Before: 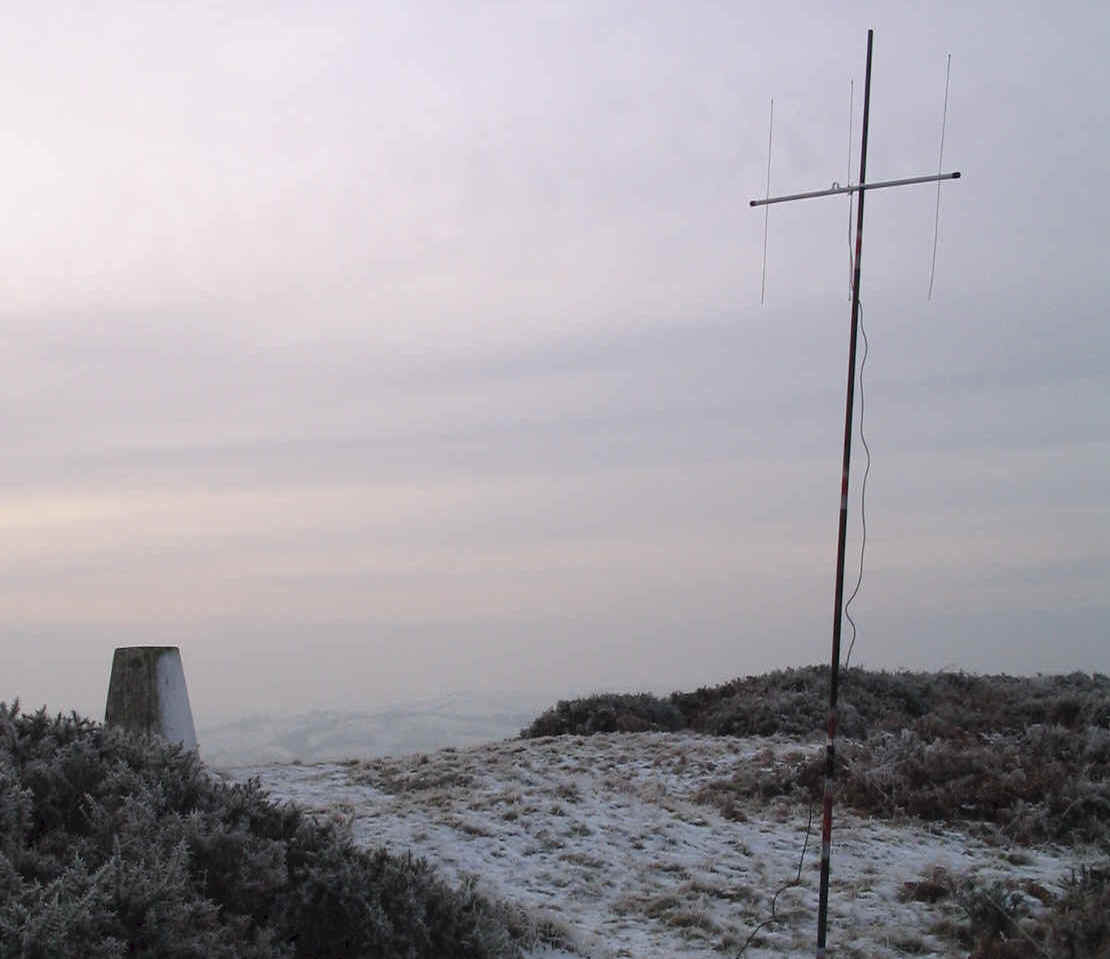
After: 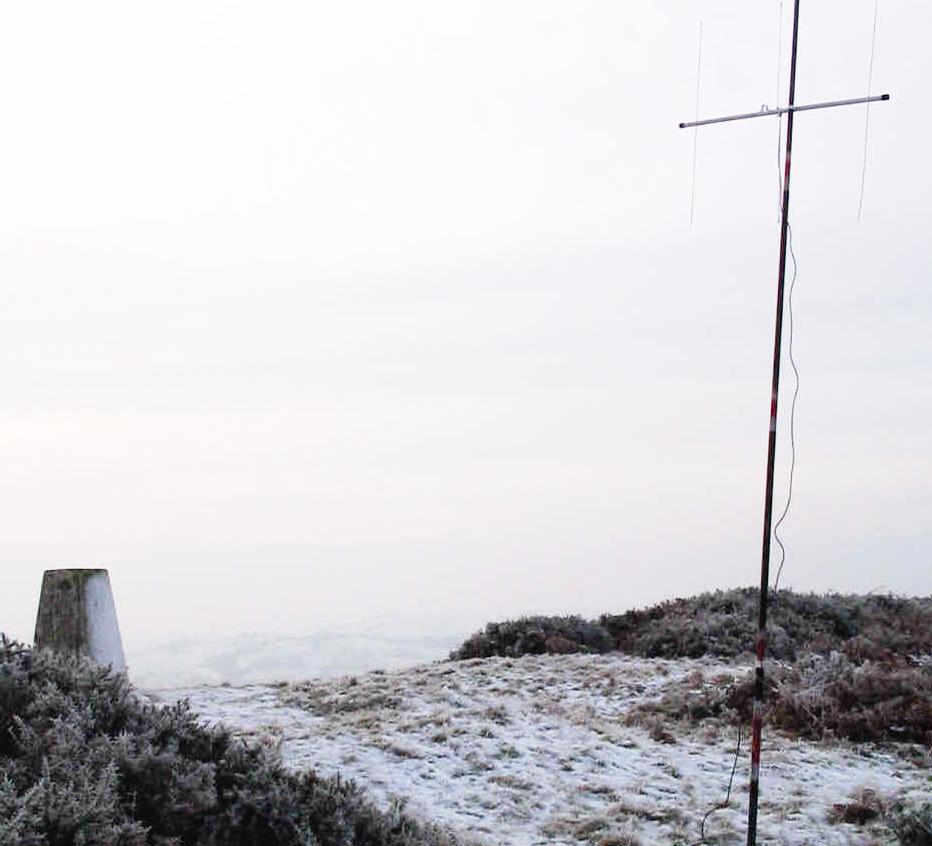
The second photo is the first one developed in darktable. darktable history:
crop: left 6.446%, top 8.188%, right 9.538%, bottom 3.548%
base curve: curves: ch0 [(0, 0) (0.012, 0.01) (0.073, 0.168) (0.31, 0.711) (0.645, 0.957) (1, 1)], preserve colors none
